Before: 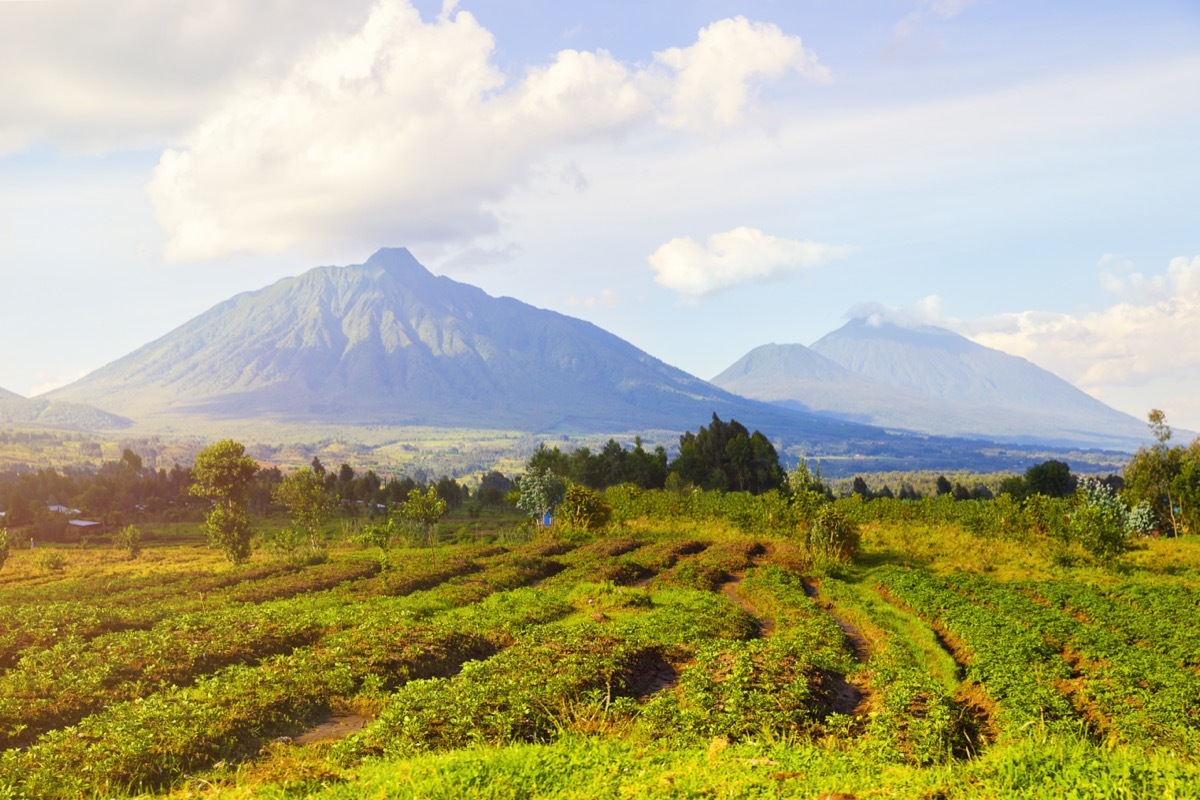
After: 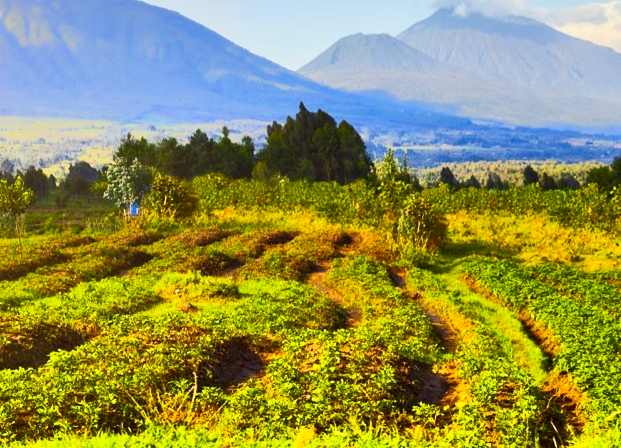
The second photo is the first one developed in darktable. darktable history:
crop: left 34.479%, top 38.822%, right 13.718%, bottom 5.172%
tone equalizer: -7 EV -0.63 EV, -6 EV 1 EV, -5 EV -0.45 EV, -4 EV 0.43 EV, -3 EV 0.41 EV, -2 EV 0.15 EV, -1 EV -0.15 EV, +0 EV -0.39 EV, smoothing diameter 25%, edges refinement/feathering 10, preserve details guided filter
contrast brightness saturation: contrast 0.2, brightness 0.16, saturation 0.22
shadows and highlights: radius 108.52, shadows 44.07, highlights -67.8, low approximation 0.01, soften with gaussian
exposure: black level correction 0.003, exposure 0.383 EV, compensate highlight preservation false
